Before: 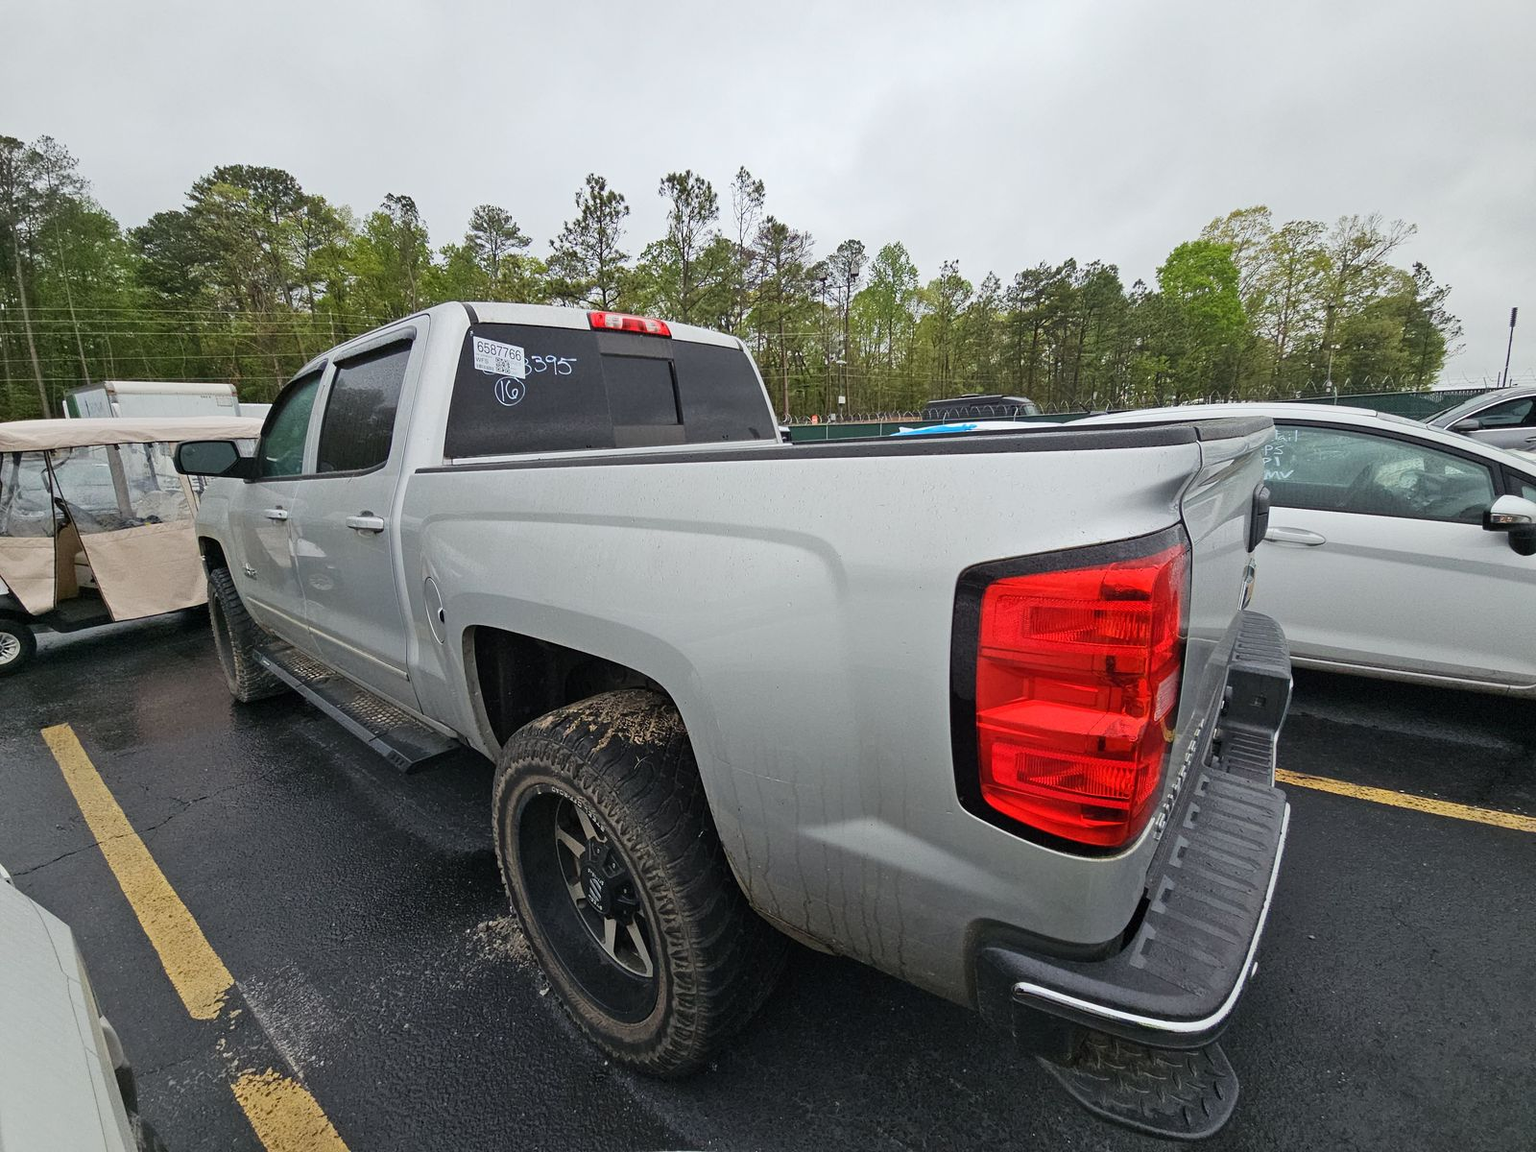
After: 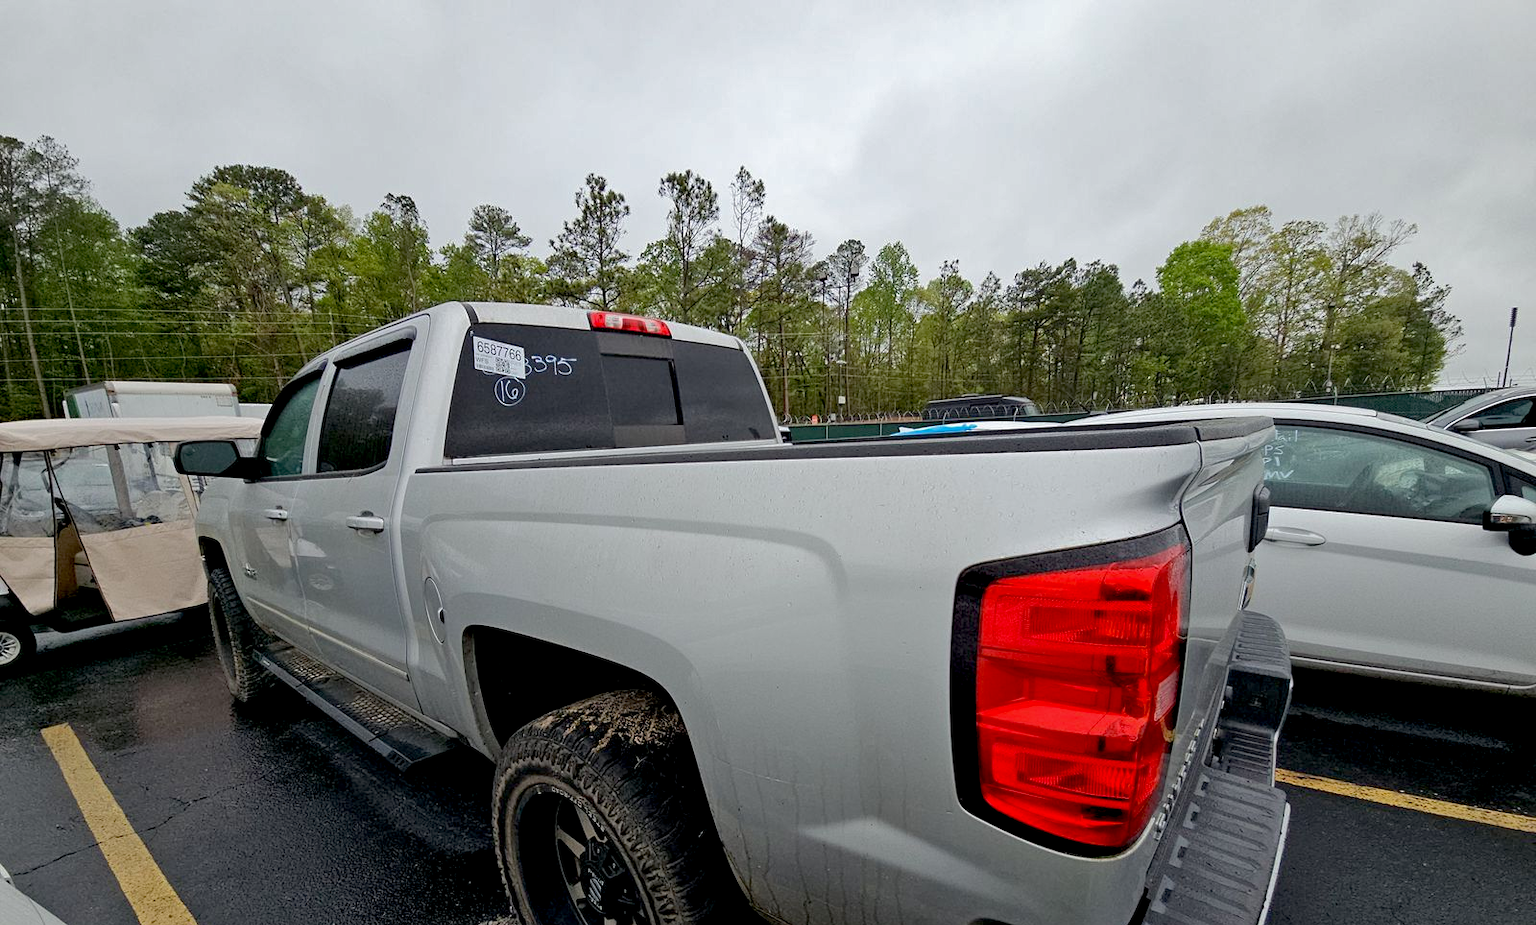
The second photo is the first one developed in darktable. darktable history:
base curve: curves: ch0 [(0.017, 0) (0.425, 0.441) (0.844, 0.933) (1, 1)], preserve colors none
crop: bottom 19.644%
rgb curve: curves: ch0 [(0, 0) (0.175, 0.154) (0.785, 0.663) (1, 1)]
